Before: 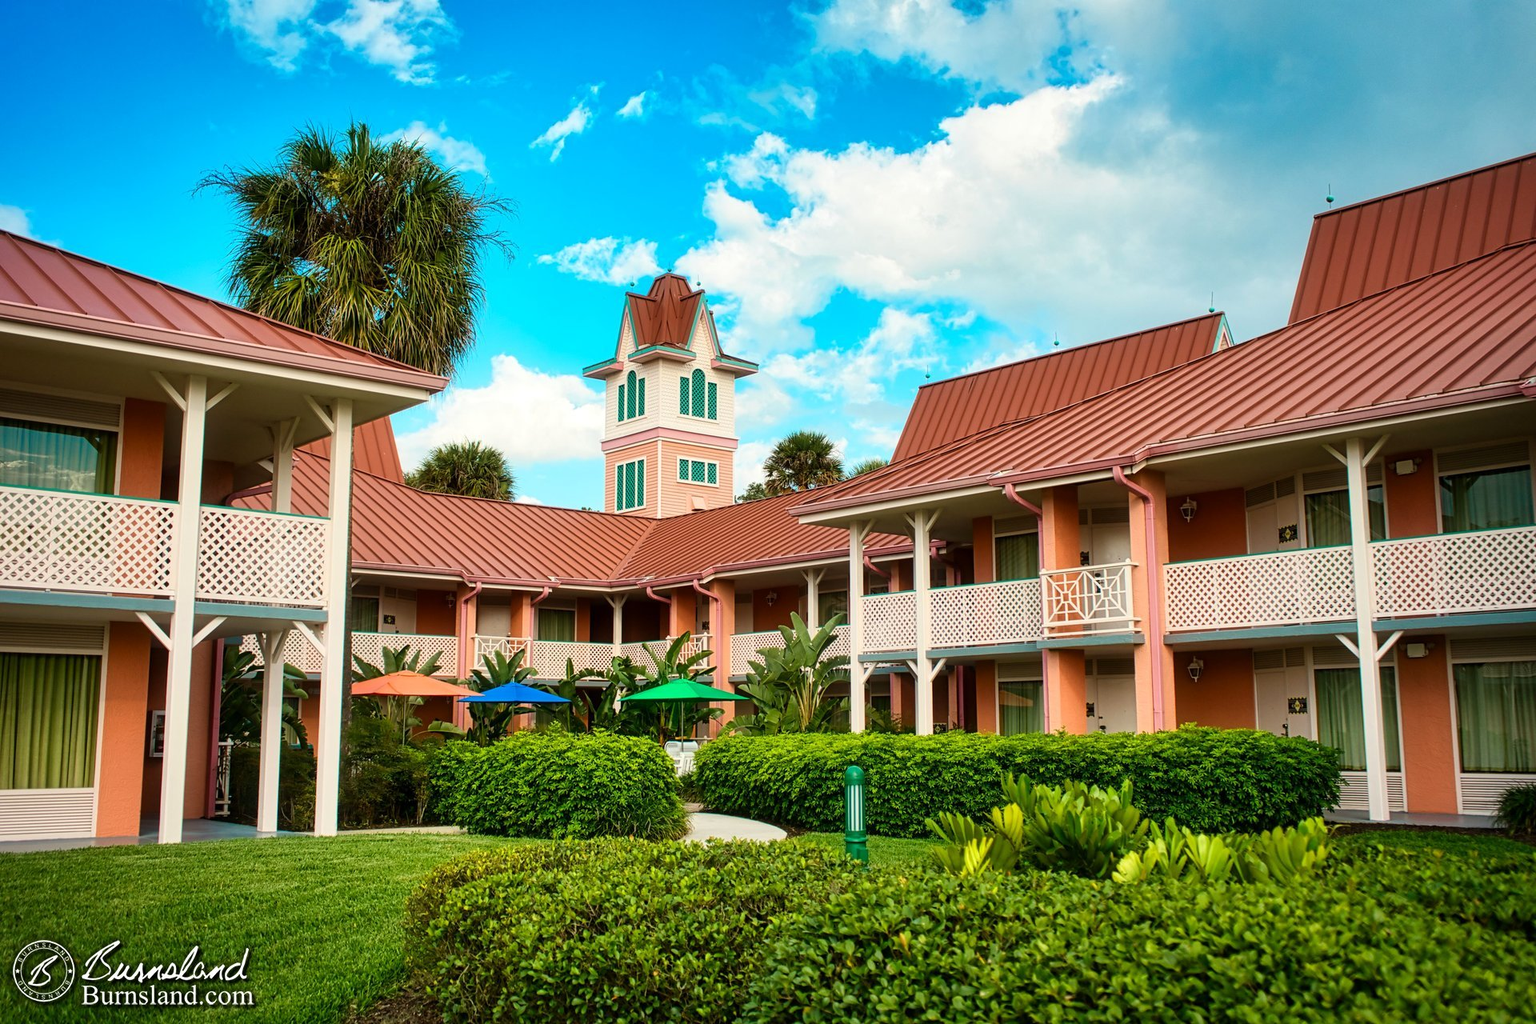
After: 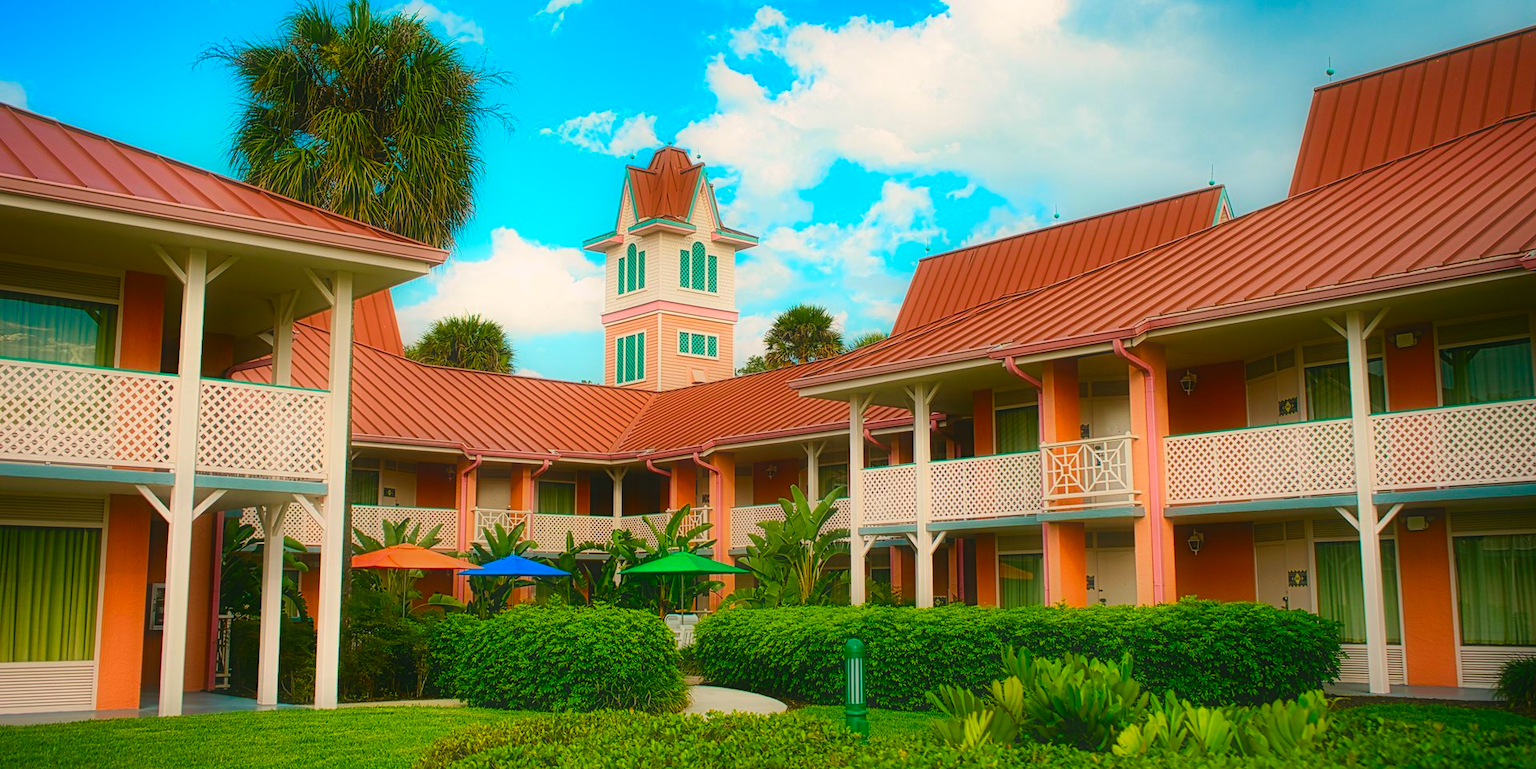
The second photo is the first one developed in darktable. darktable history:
contrast equalizer: y [[0.511, 0.558, 0.631, 0.632, 0.559, 0.512], [0.5 ×6], [0.507, 0.559, 0.627, 0.644, 0.647, 0.647], [0 ×6], [0 ×6]], mix -0.999
crop and rotate: top 12.494%, bottom 12.304%
color correction: highlights a* 4.34, highlights b* 4.92, shadows a* -7.37, shadows b* 4.75
contrast brightness saturation: brightness -0.024, saturation 0.341
